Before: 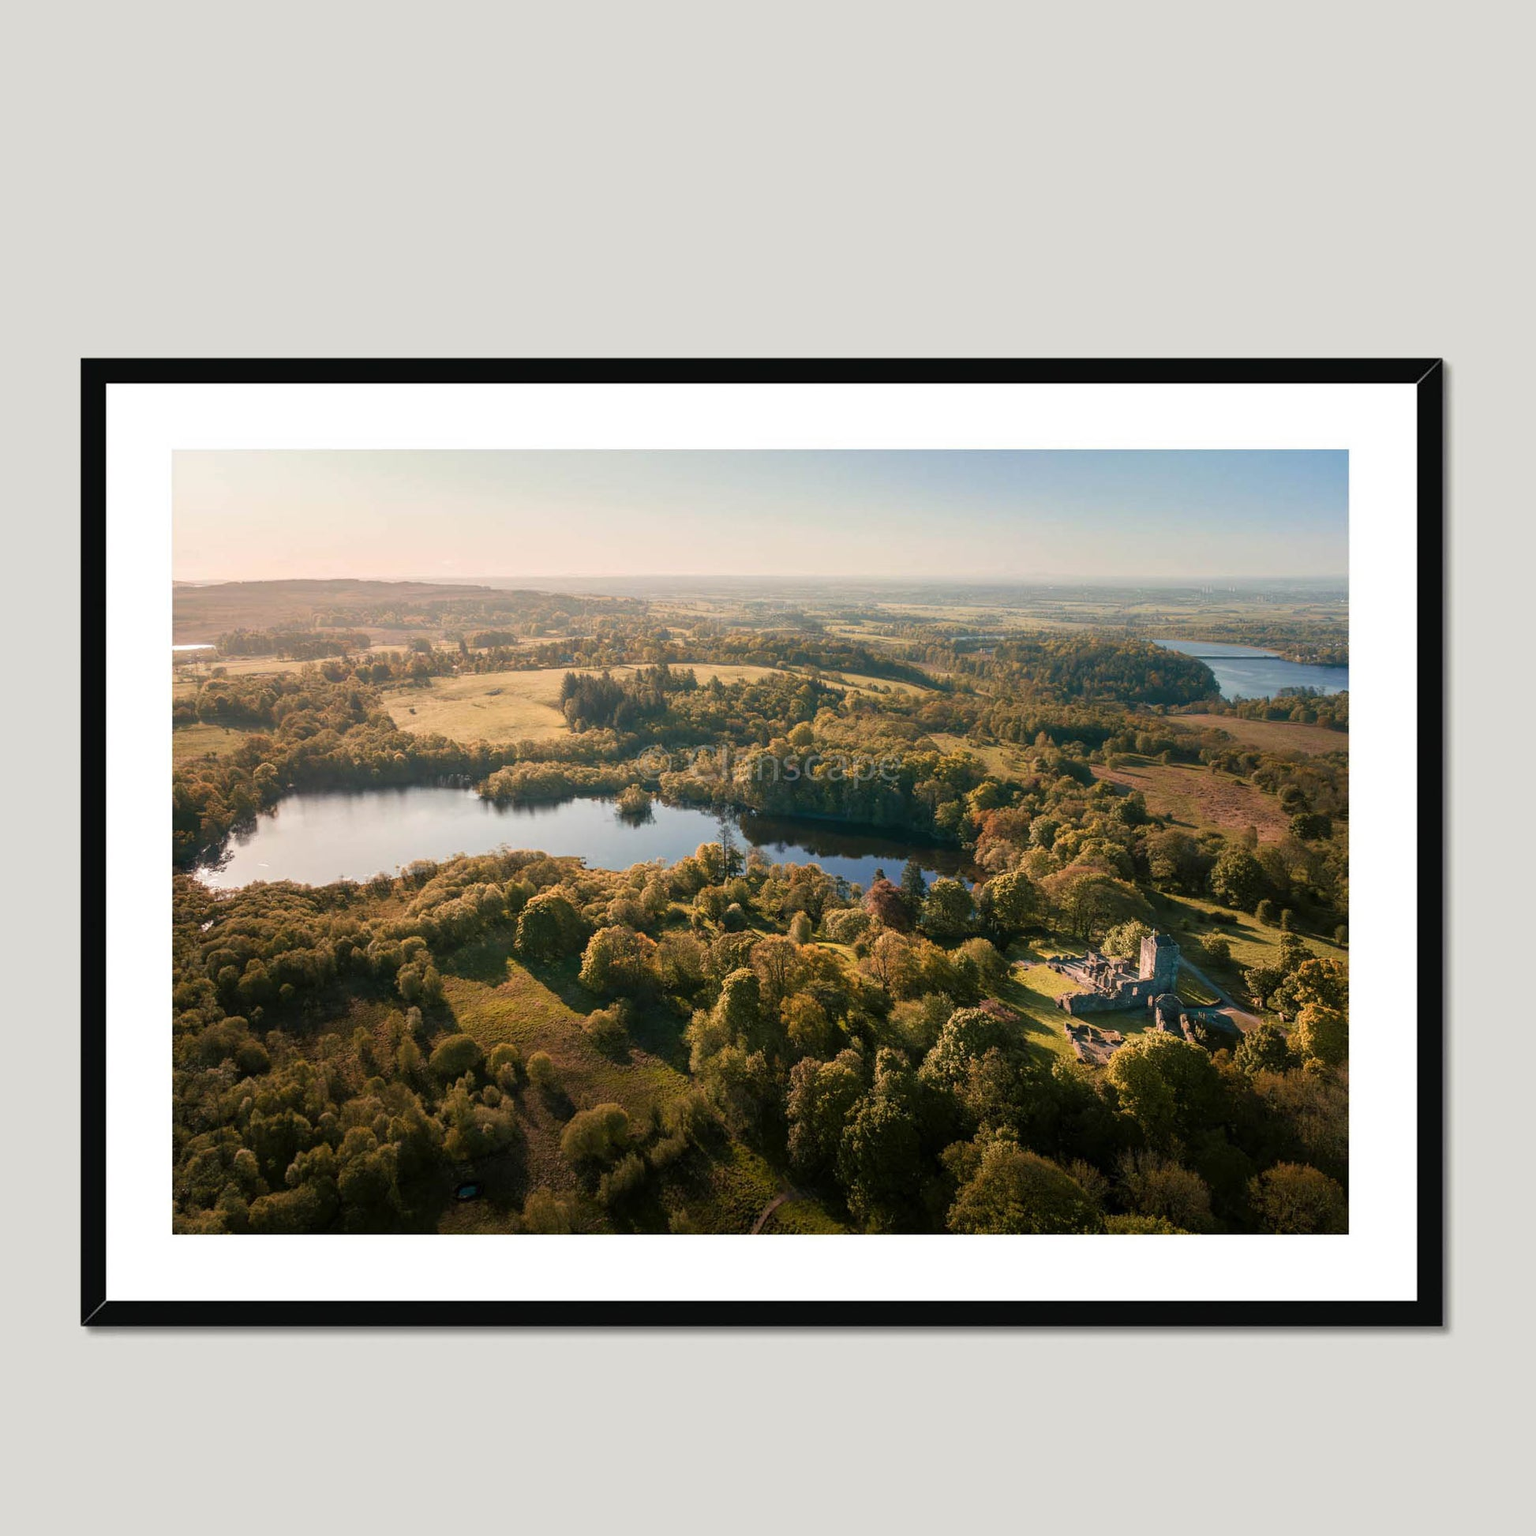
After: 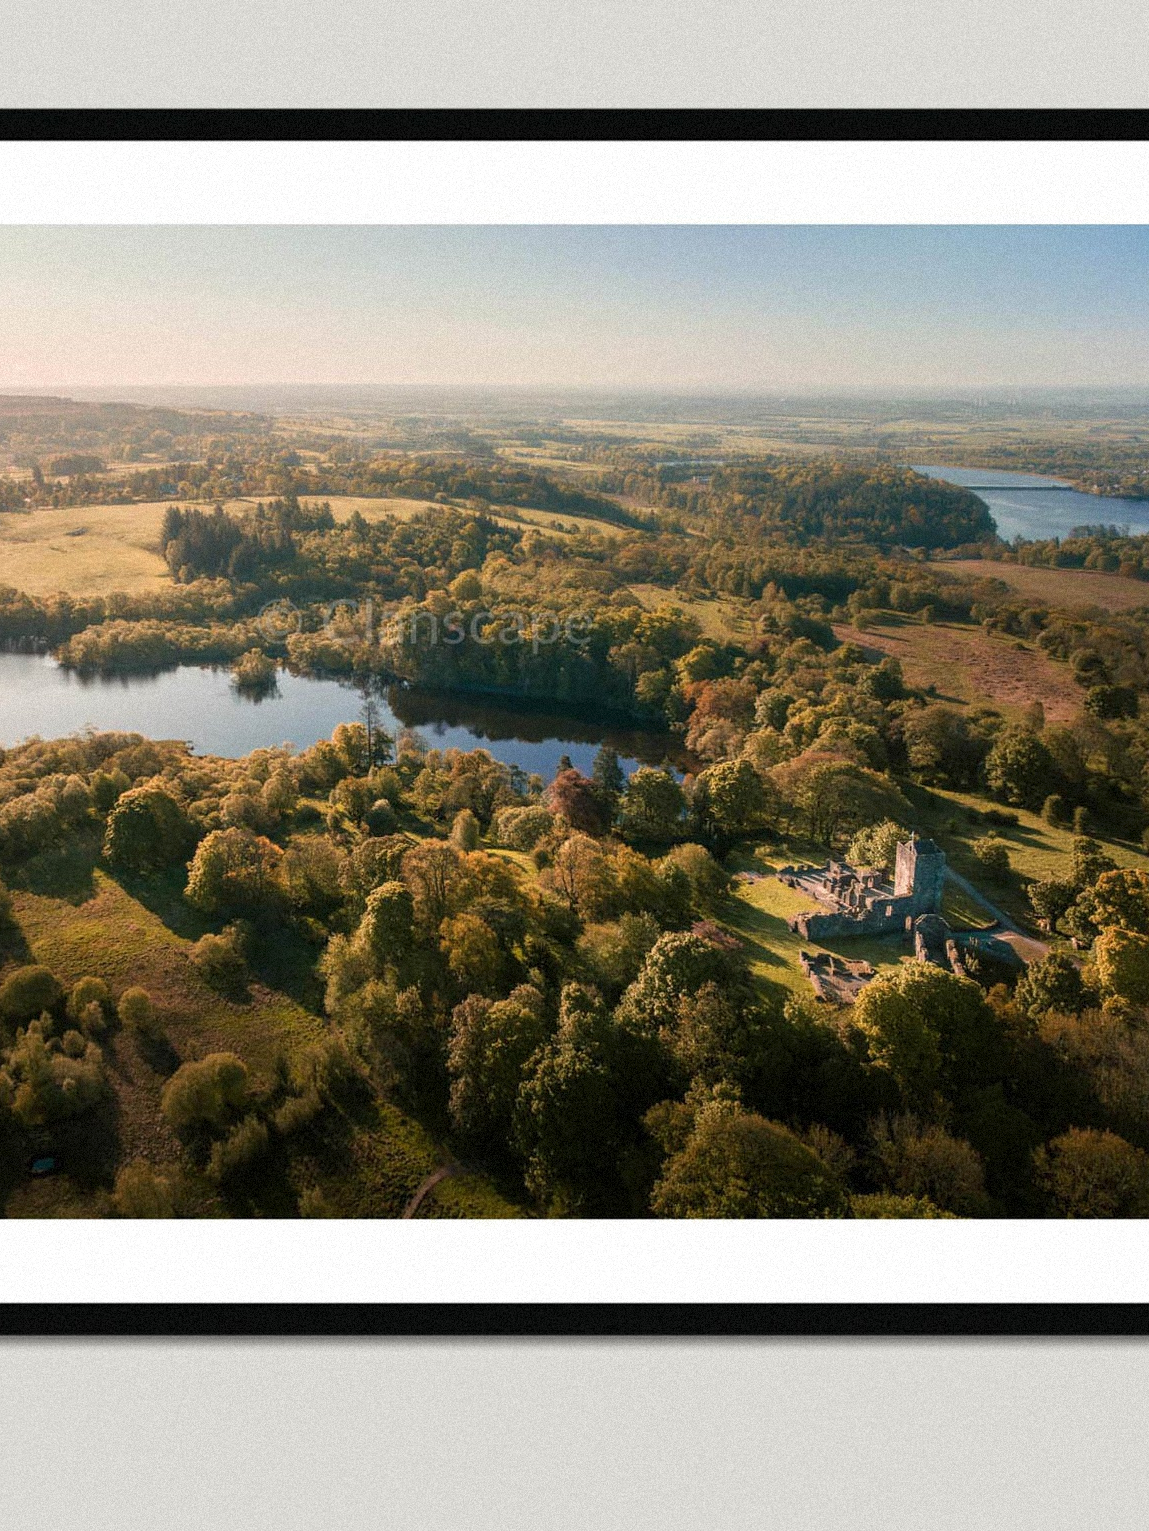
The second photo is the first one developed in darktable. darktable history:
grain: mid-tones bias 0%
crop and rotate: left 28.256%, top 17.734%, right 12.656%, bottom 3.573%
